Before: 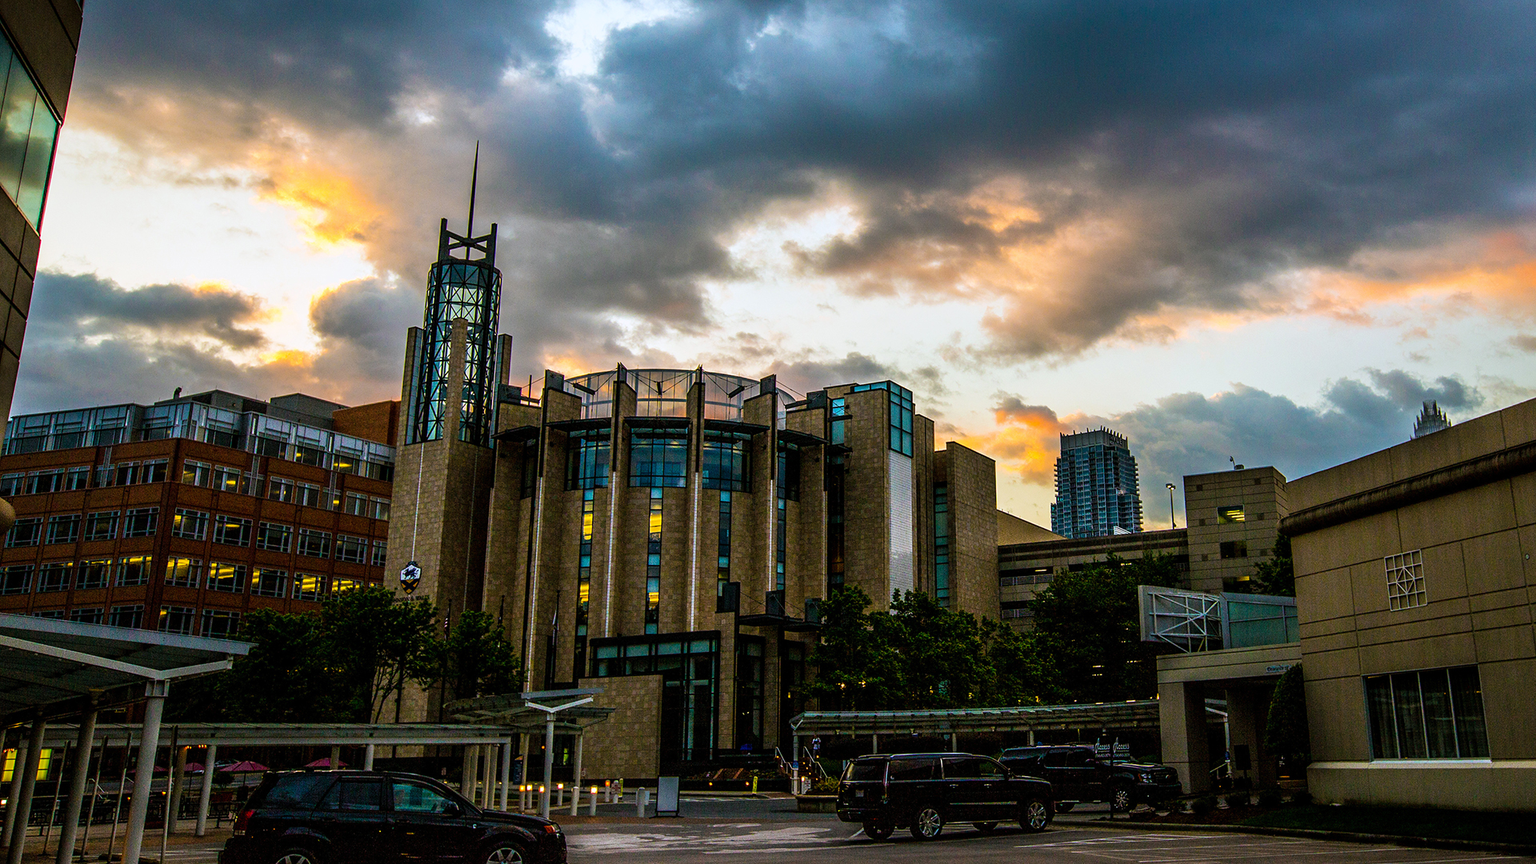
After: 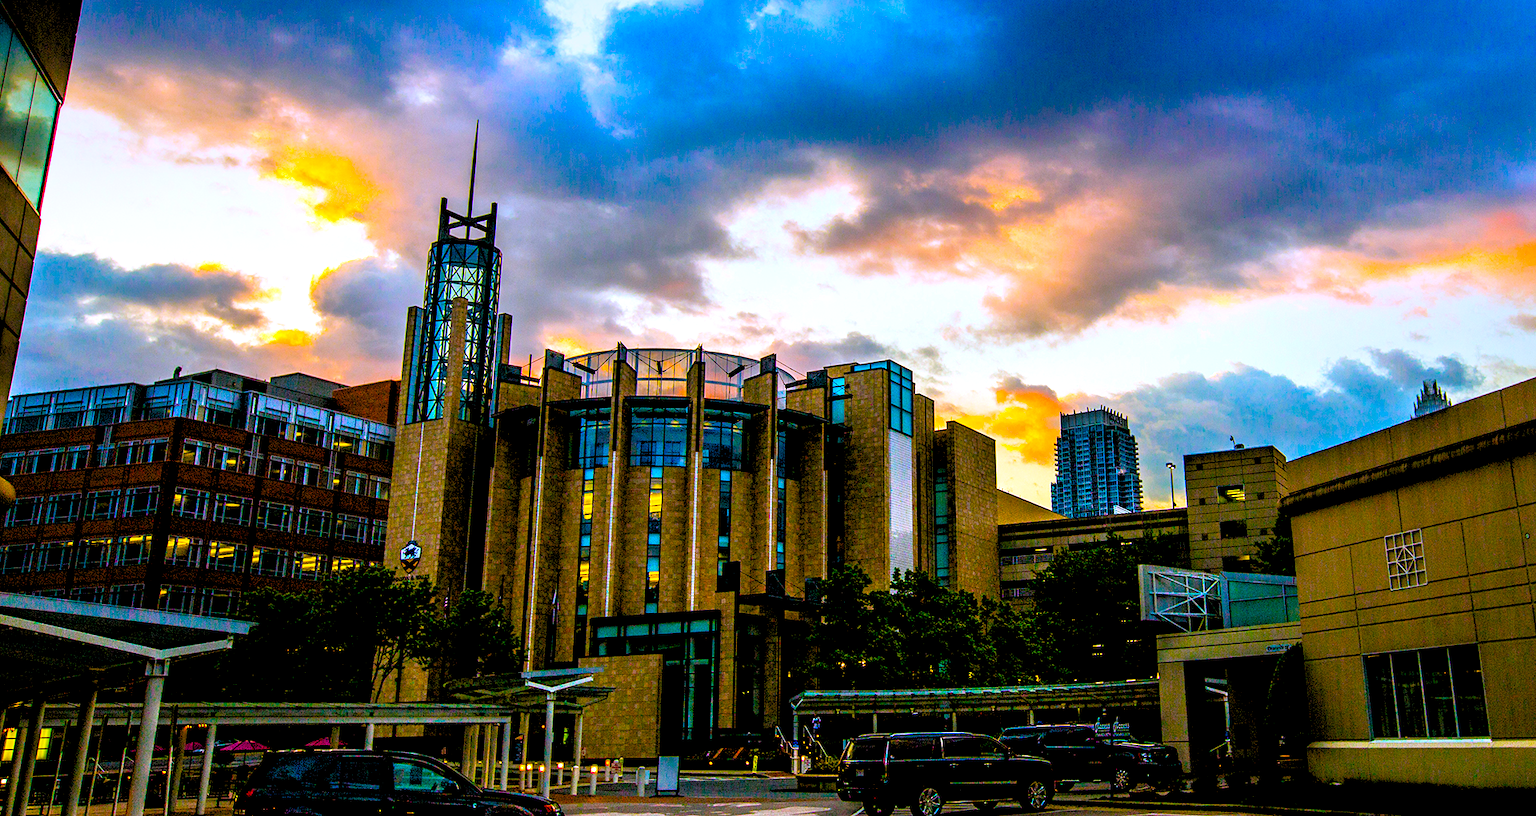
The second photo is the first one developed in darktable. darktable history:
color balance rgb: linear chroma grading › global chroma 9%, perceptual saturation grading › global saturation 36%, perceptual saturation grading › shadows 35%, perceptual brilliance grading › global brilliance 21.21%, perceptual brilliance grading › shadows -35%, global vibrance 21.21%
crop and rotate: top 2.479%, bottom 3.018%
levels: levels [0.072, 0.414, 0.976]
graduated density: hue 238.83°, saturation 50%
